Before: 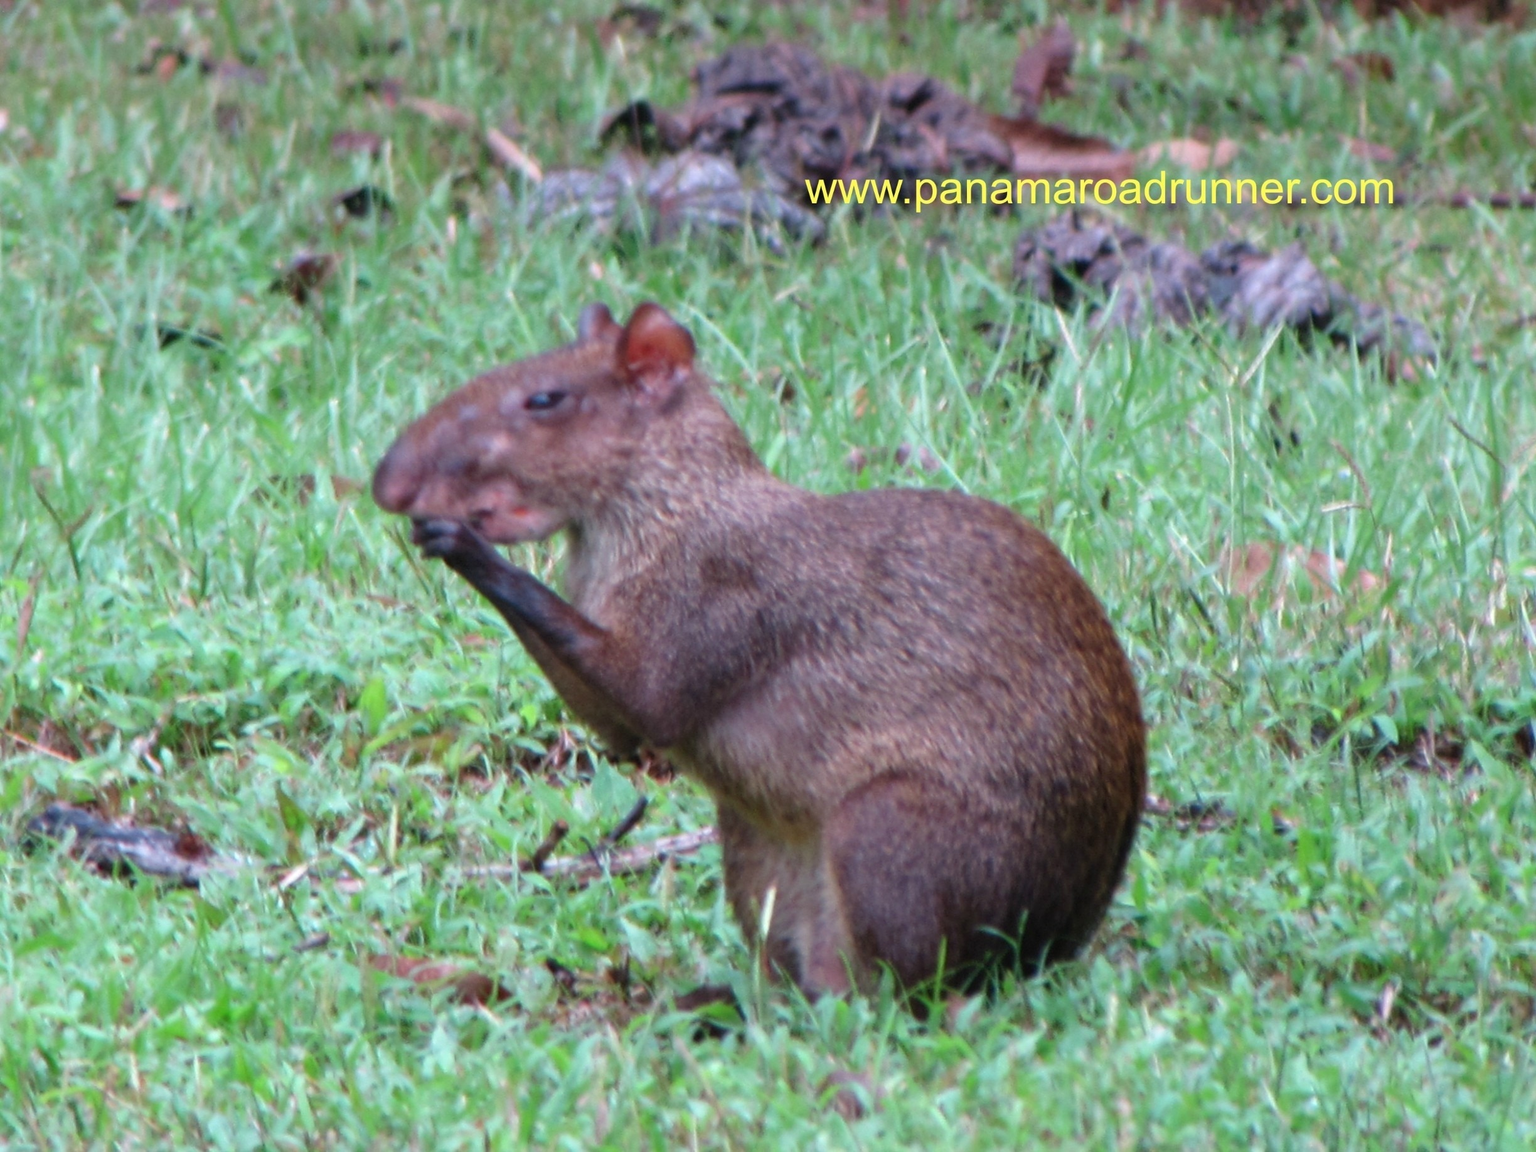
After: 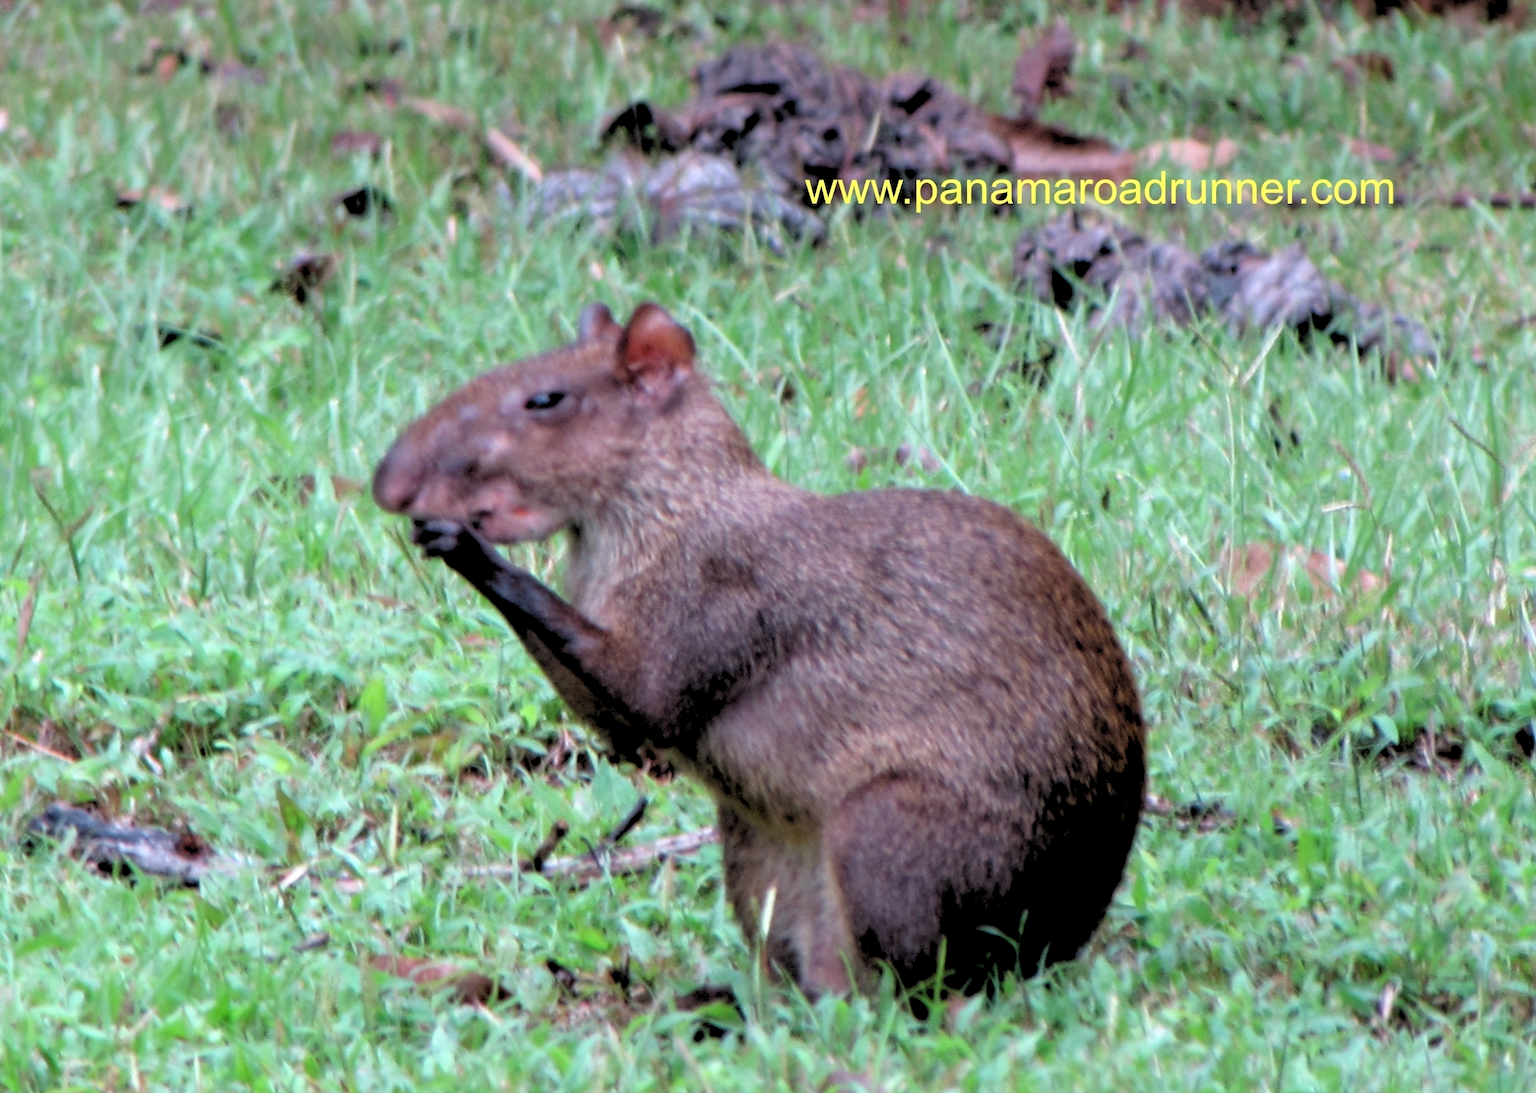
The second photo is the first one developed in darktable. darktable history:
crop and rotate: top 0%, bottom 5.097%
rgb levels: levels [[0.029, 0.461, 0.922], [0, 0.5, 1], [0, 0.5, 1]]
